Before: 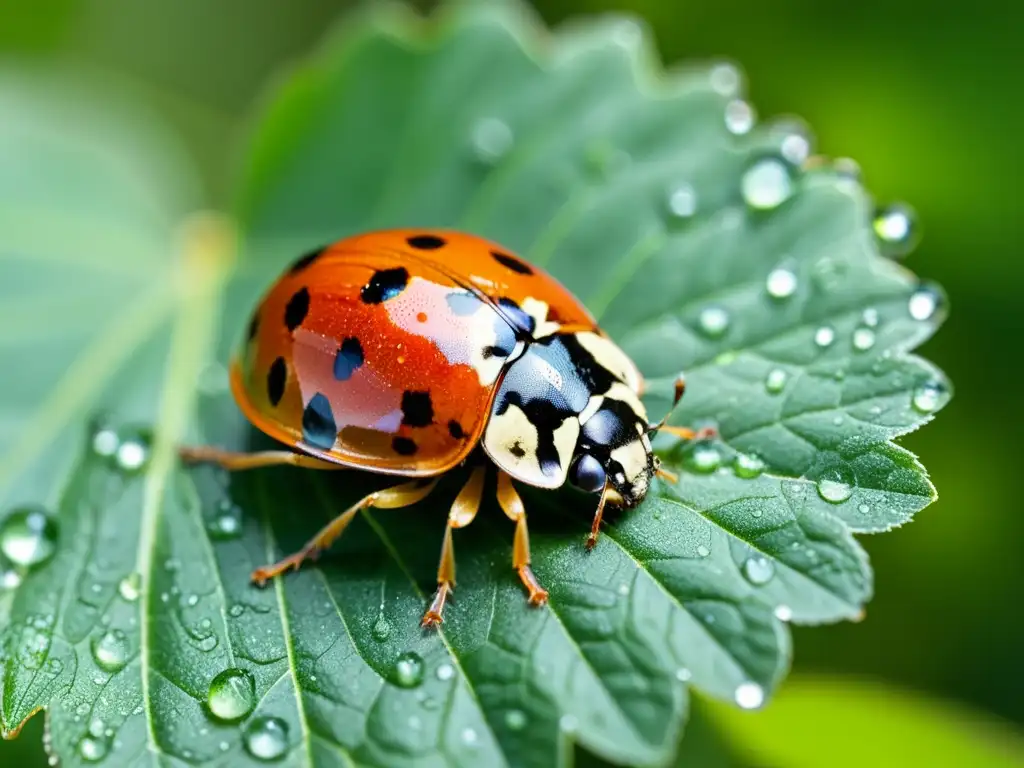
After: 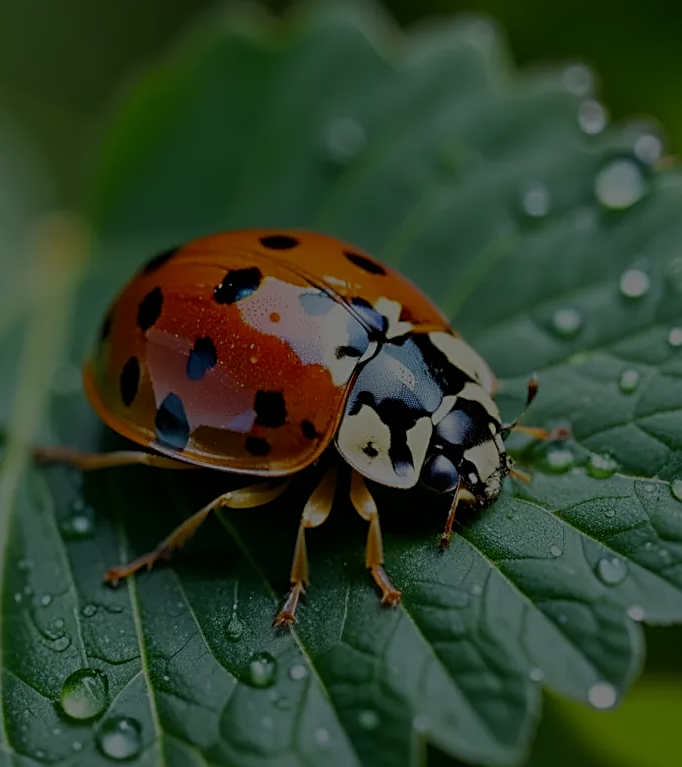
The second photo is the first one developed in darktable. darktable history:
crop and rotate: left 14.399%, right 18.925%
exposure: exposure -2.359 EV, compensate exposure bias true, compensate highlight preservation false
sharpen: on, module defaults
